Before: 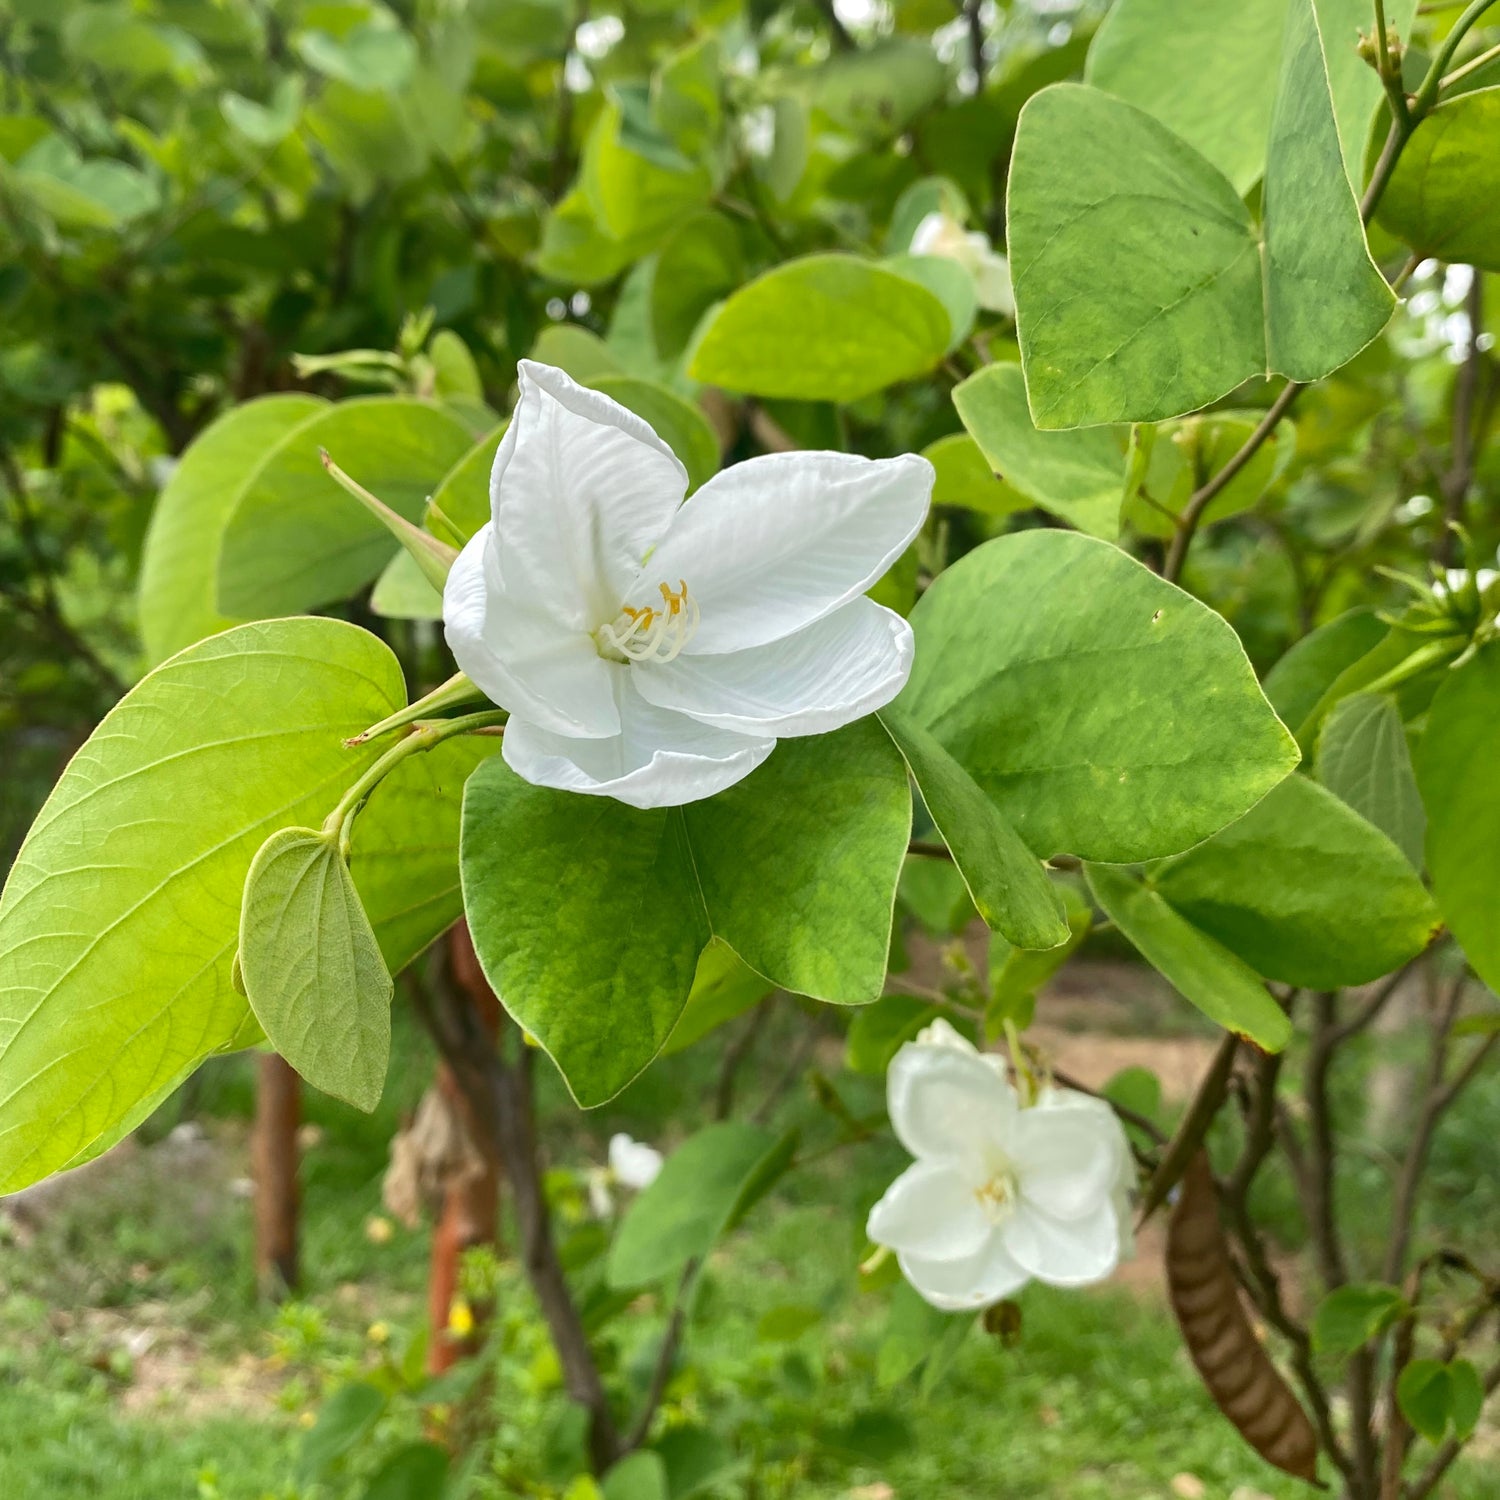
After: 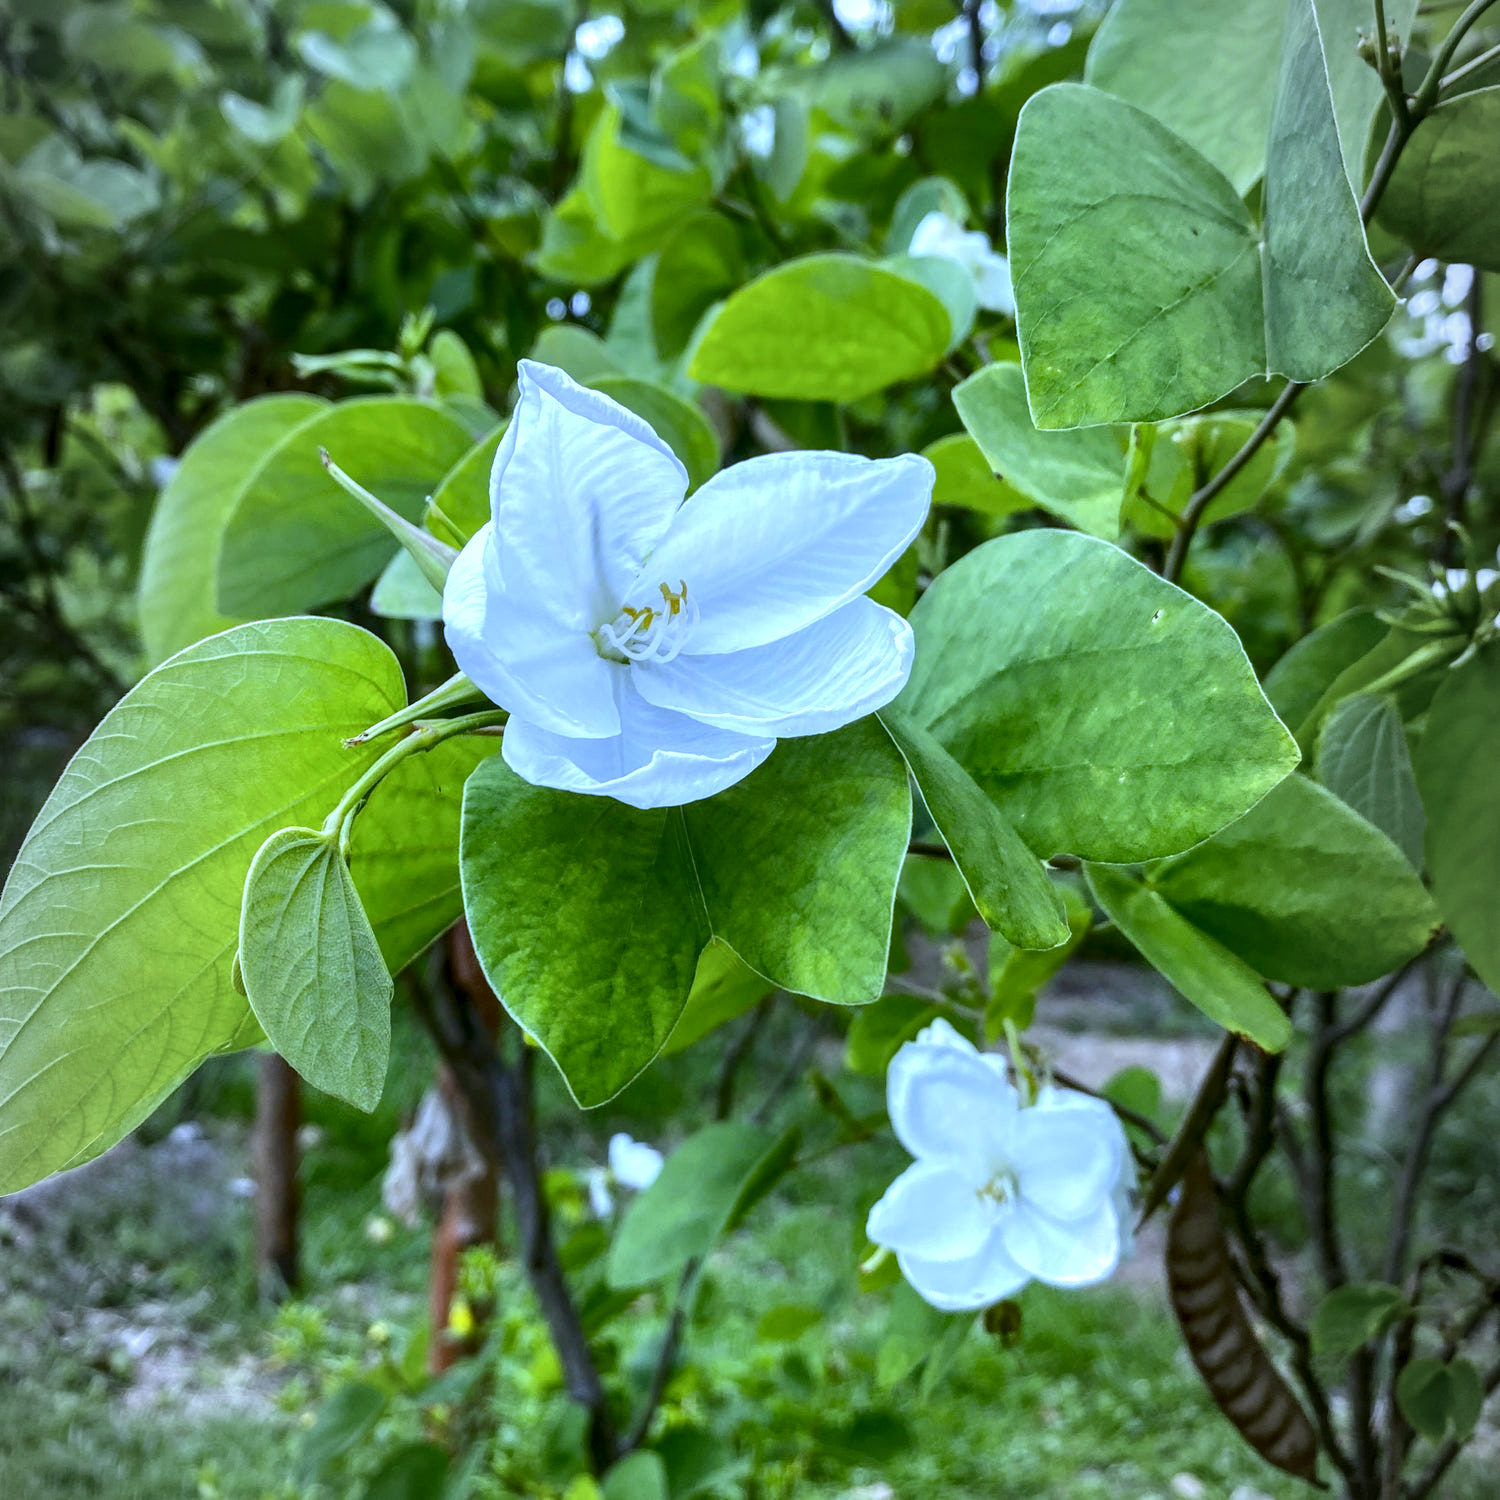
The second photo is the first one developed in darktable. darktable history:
white balance: red 0.766, blue 1.537
local contrast: detail 150%
vignetting: fall-off start 97%, fall-off radius 100%, width/height ratio 0.609, unbound false
